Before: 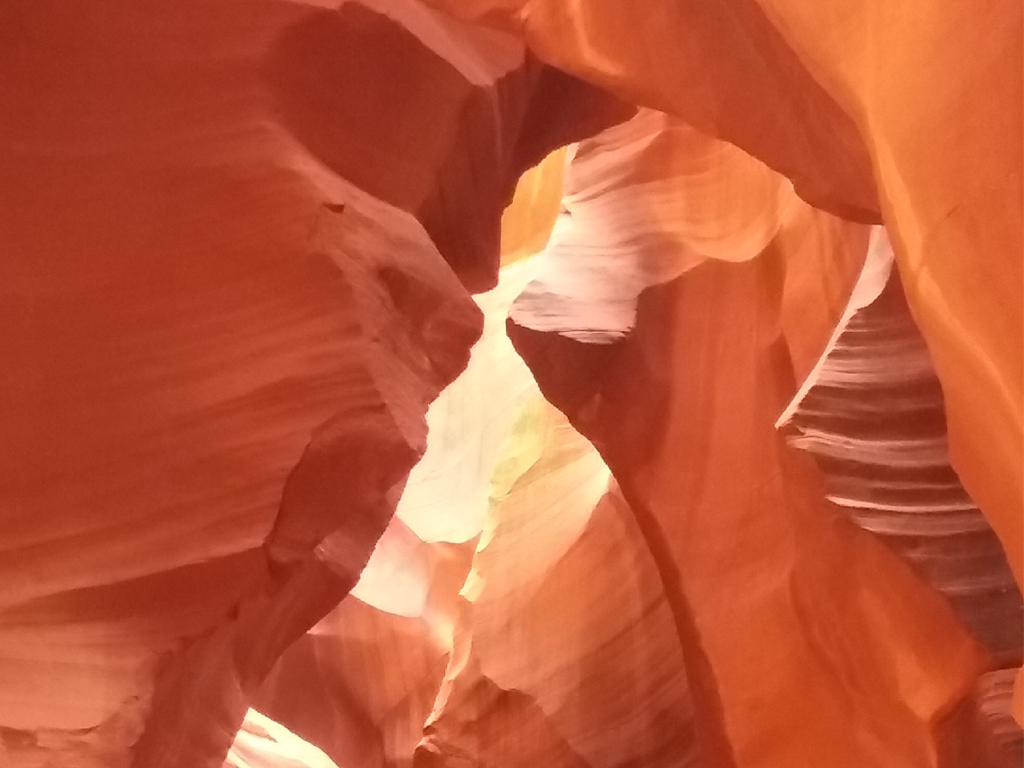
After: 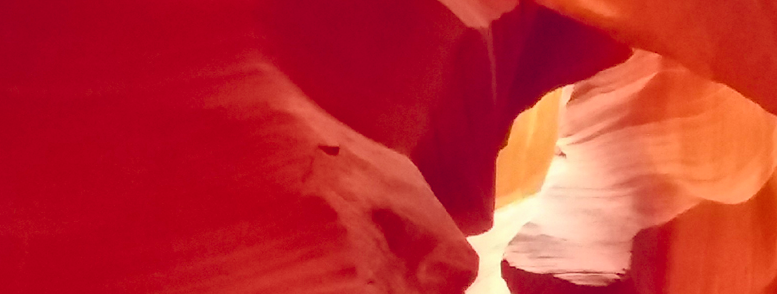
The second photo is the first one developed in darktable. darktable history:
color balance rgb: global offset › luminance -0.305%, global offset › chroma 0.301%, global offset › hue 259.64°, perceptual saturation grading › global saturation 20%, perceptual saturation grading › highlights -14.108%, perceptual saturation grading › shadows 49.609%
crop: left 0.58%, top 7.649%, right 23.502%, bottom 53.911%
